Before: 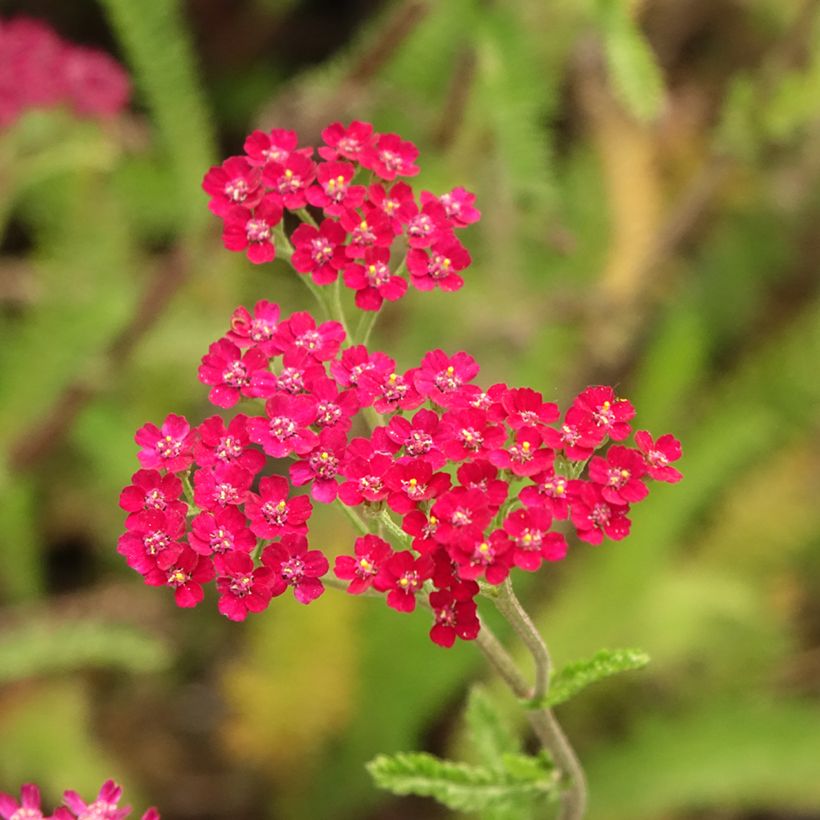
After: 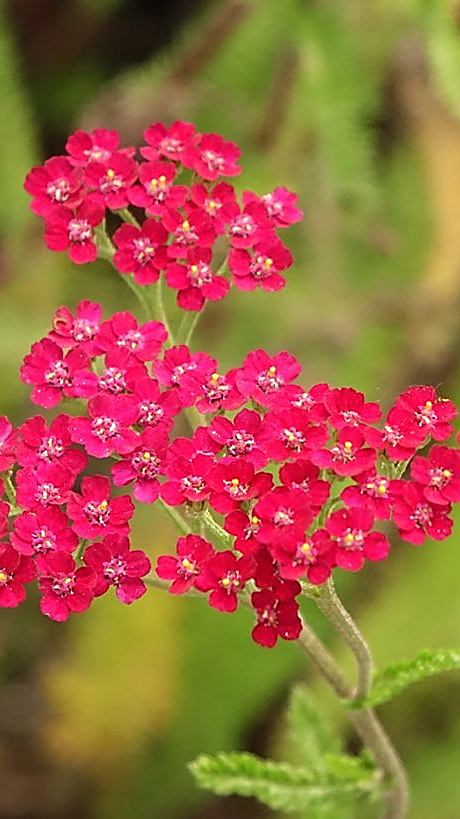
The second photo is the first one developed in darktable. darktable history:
sharpen: radius 1.387, amount 1.255, threshold 0.772
crop: left 21.798%, right 21.983%, bottom 0.008%
